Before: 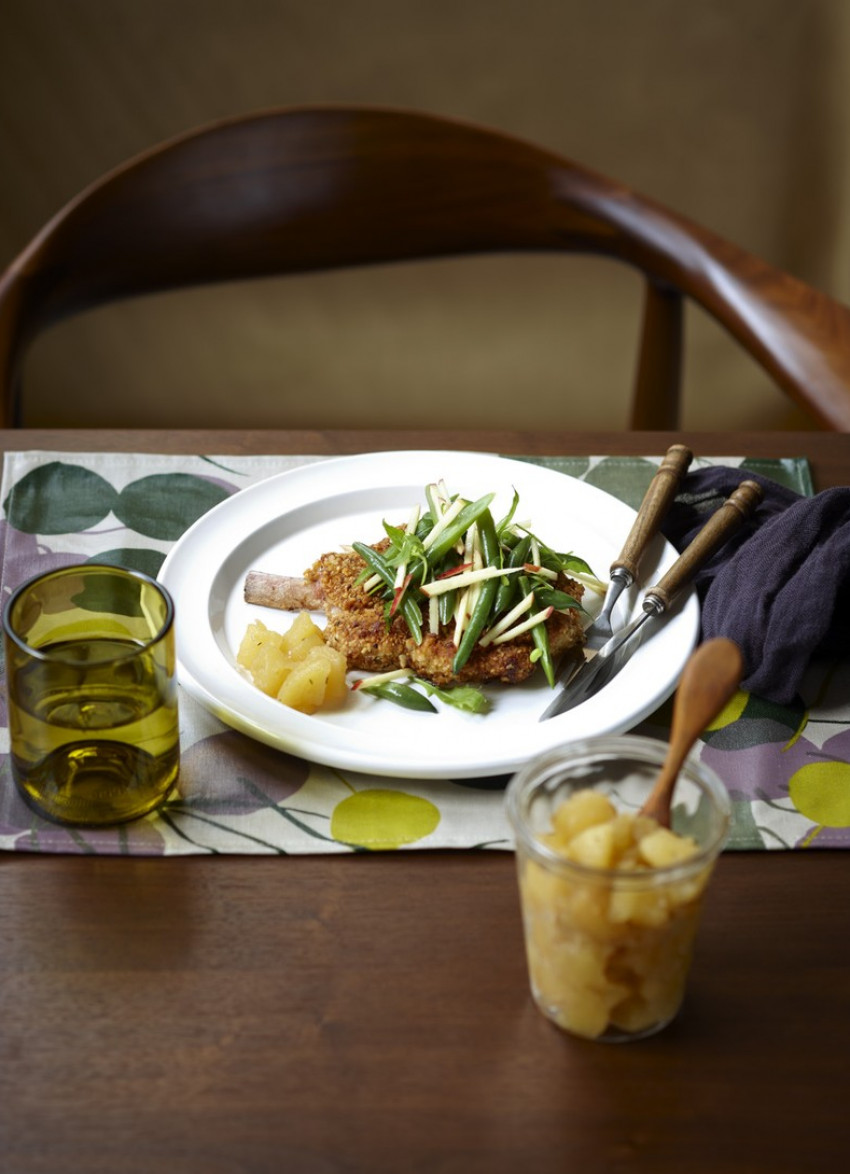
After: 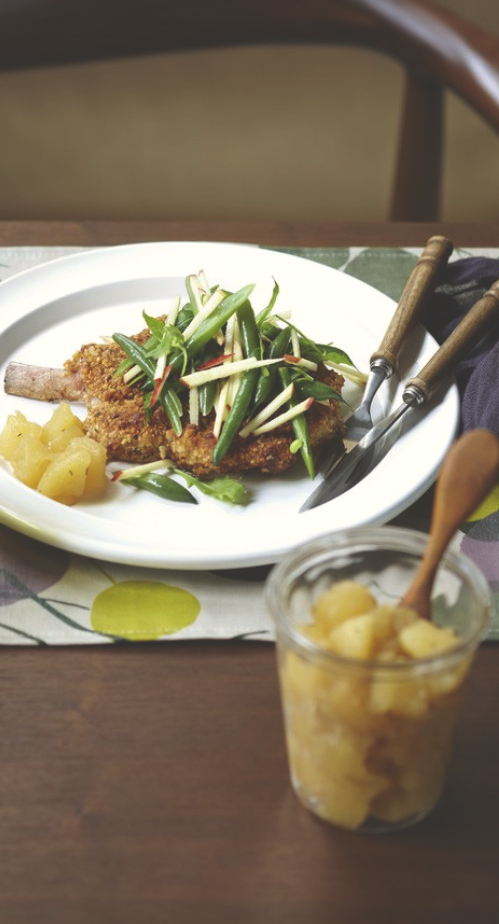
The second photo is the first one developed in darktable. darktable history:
exposure: black level correction -0.03, compensate highlight preservation false
color correction: highlights b* 2.93
crop and rotate: left 28.465%, top 17.82%, right 12.816%, bottom 3.466%
